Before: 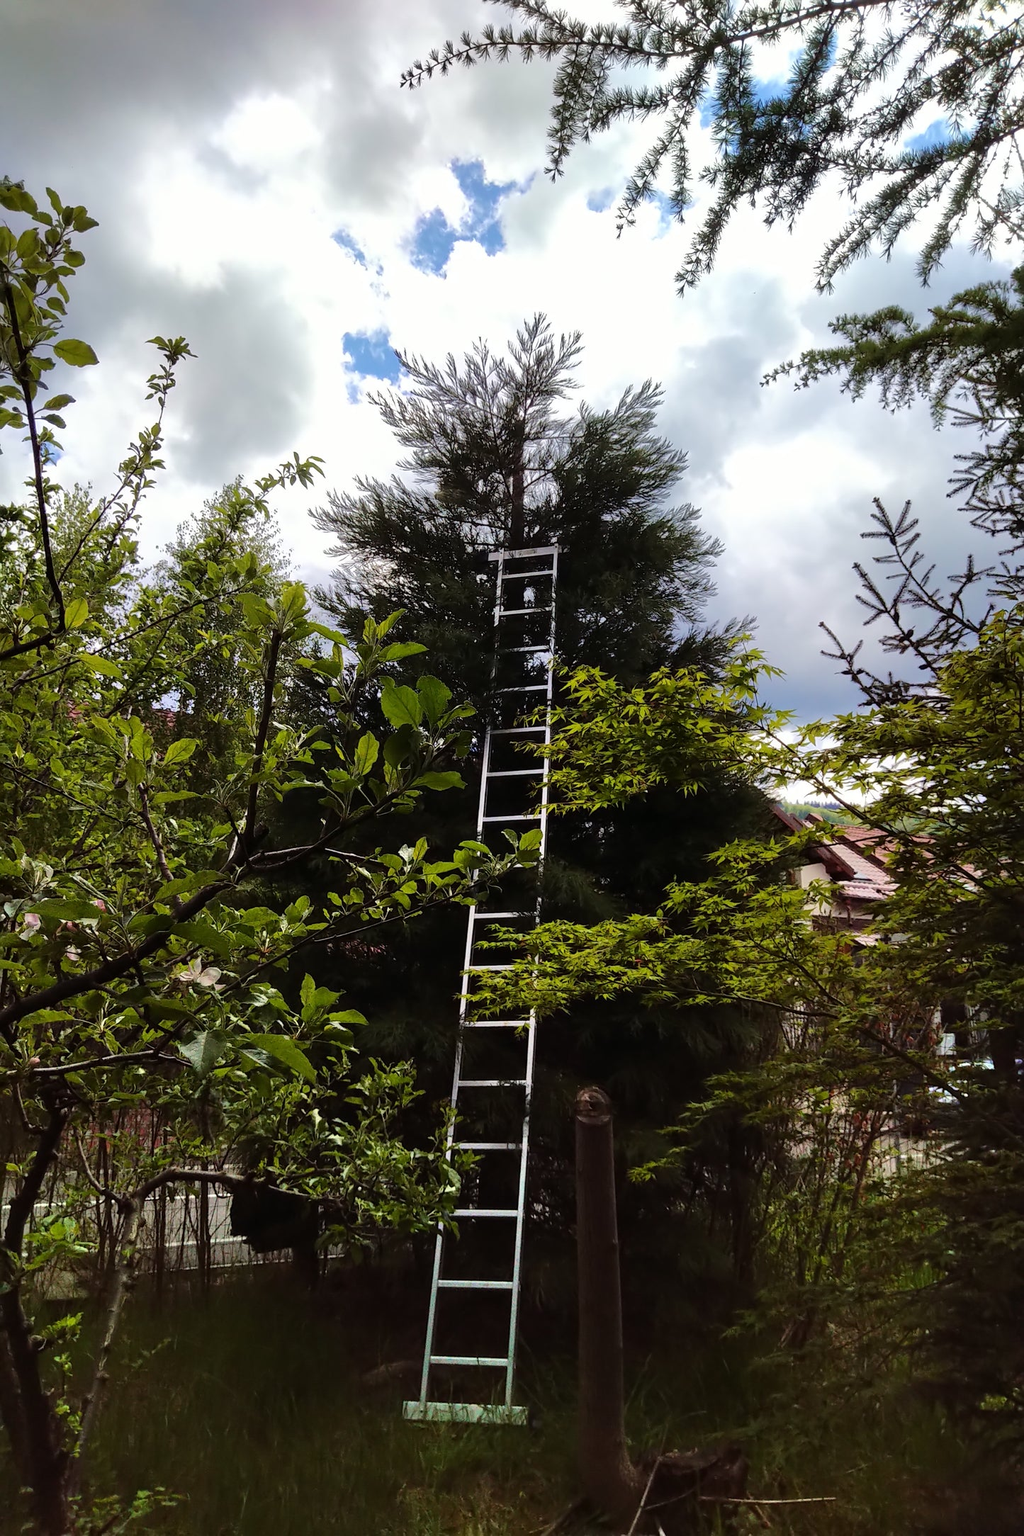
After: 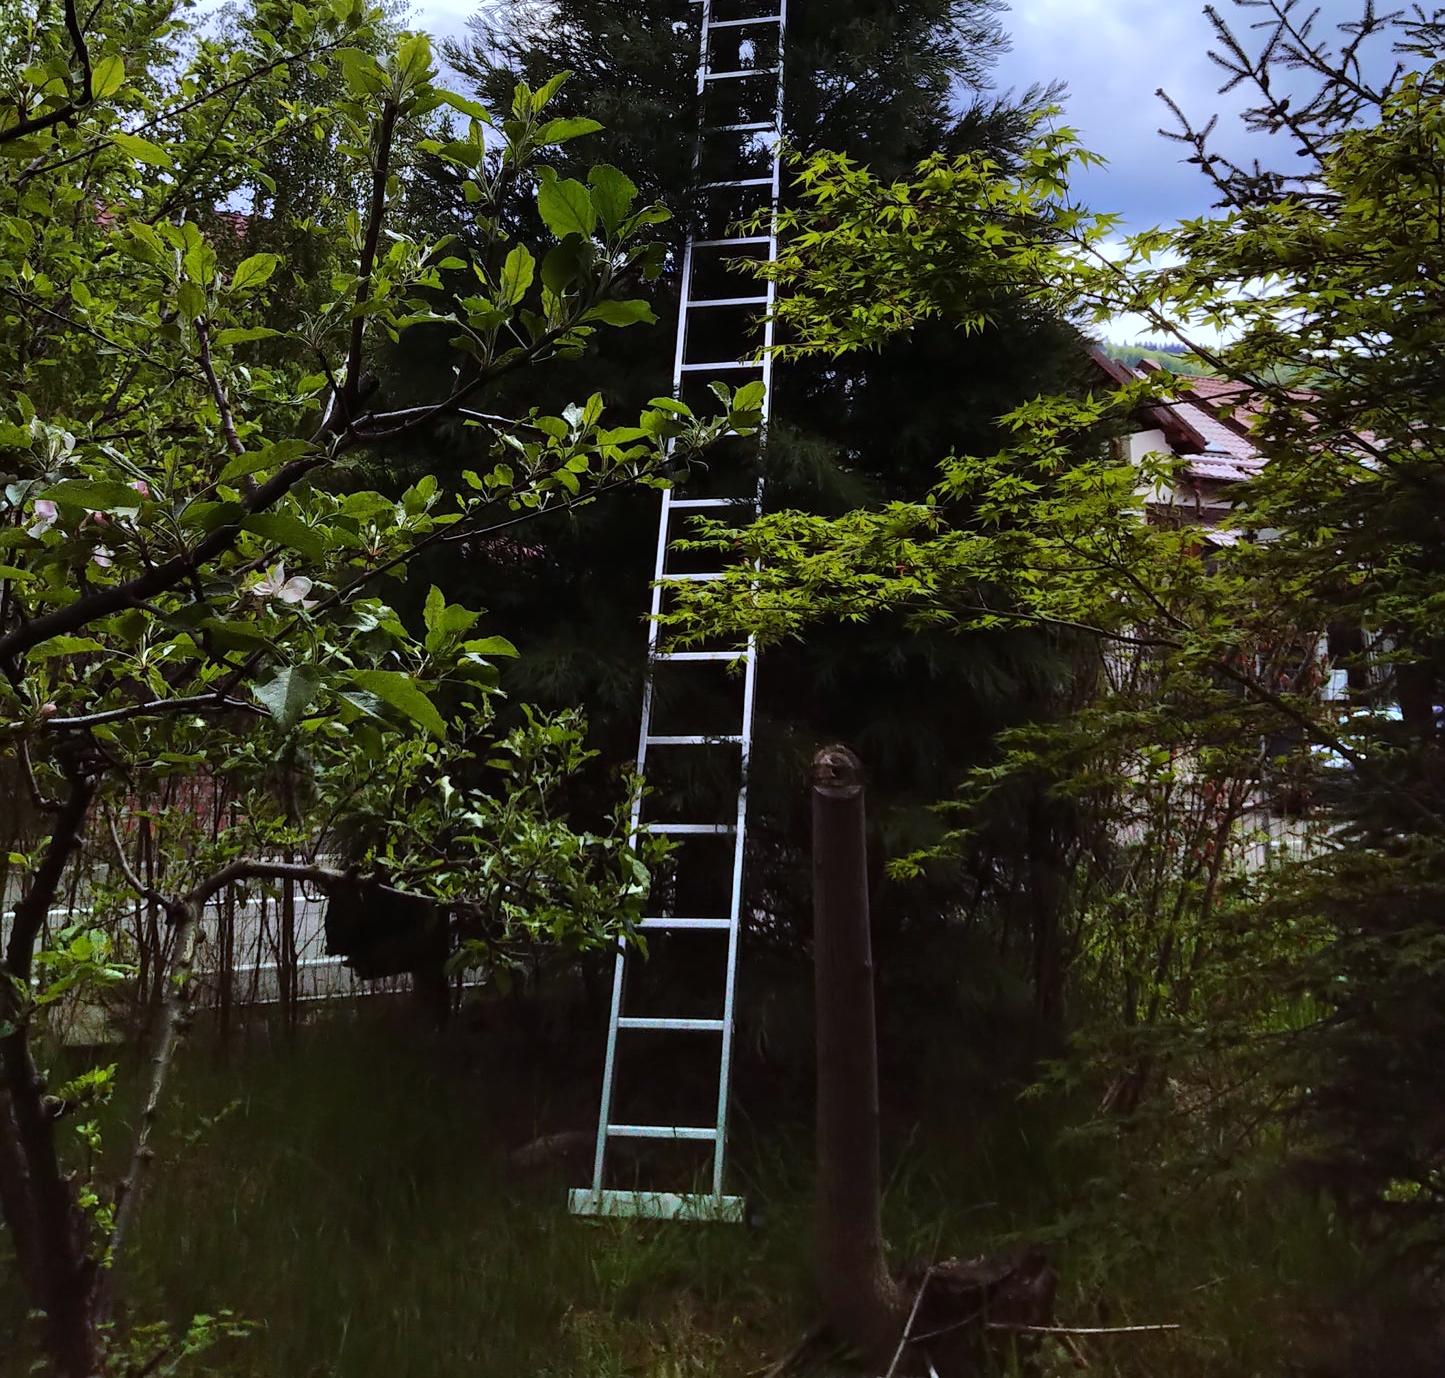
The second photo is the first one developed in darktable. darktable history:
white balance: red 0.948, green 1.02, blue 1.176
crop and rotate: top 36.435%
